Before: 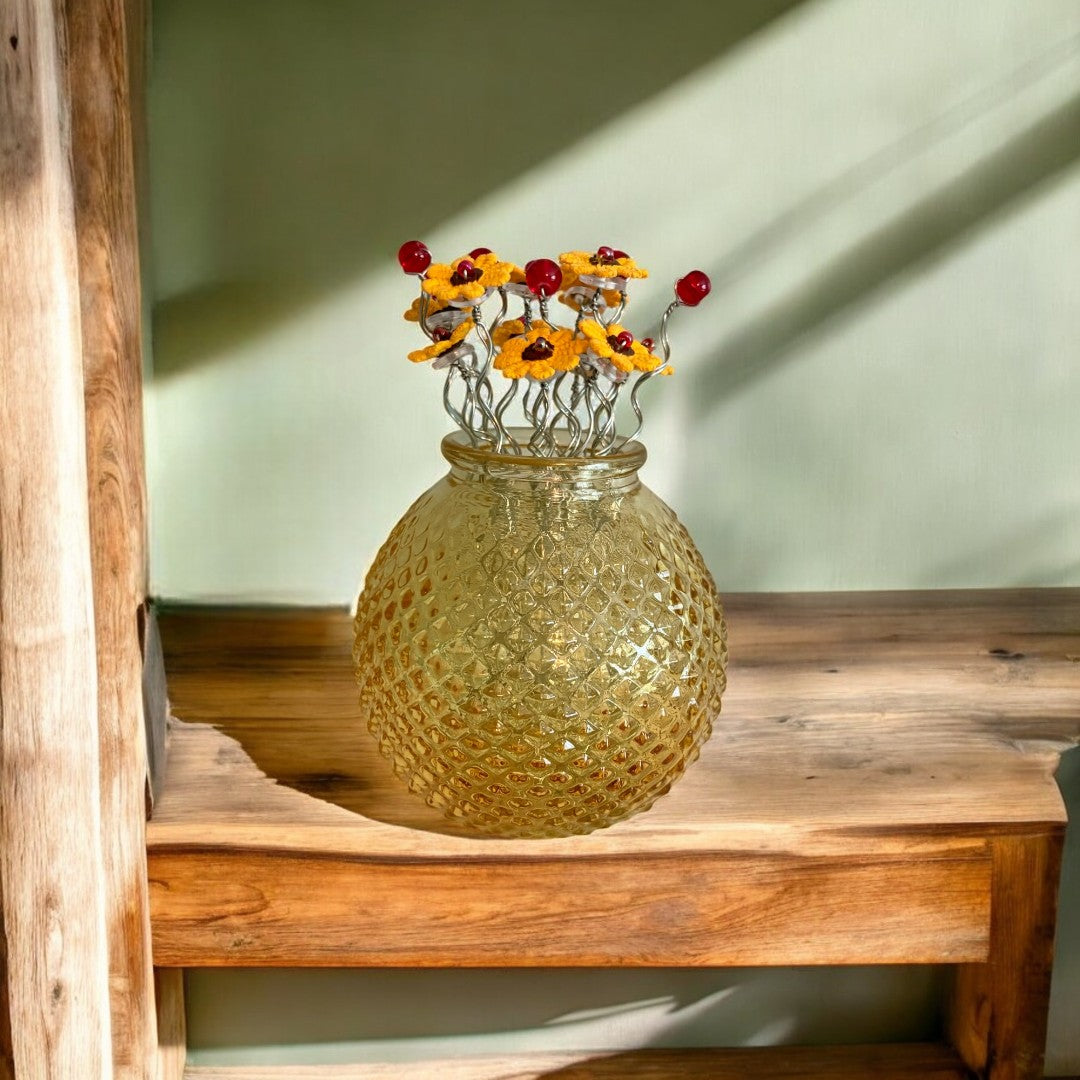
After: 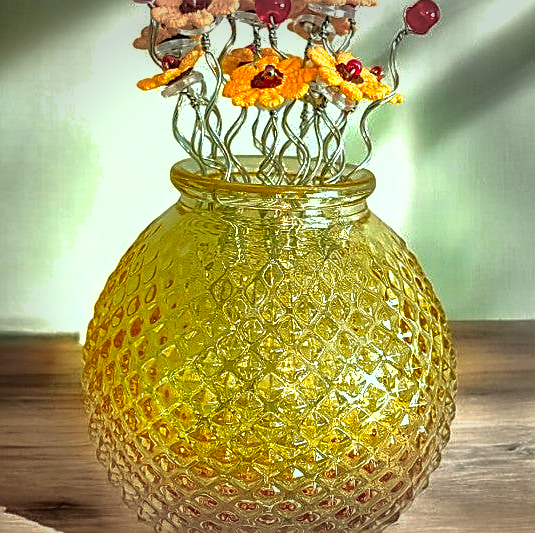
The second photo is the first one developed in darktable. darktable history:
vignetting: fall-off start 69.23%, fall-off radius 29.49%, brightness -0.342, width/height ratio 0.986, shape 0.848
crop: left 25.117%, top 25.203%, right 25.289%, bottom 25.432%
color correction: highlights a* -7.39, highlights b* 1.32, shadows a* -3.02, saturation 1.43
exposure: black level correction 0, exposure 0.695 EV, compensate highlight preservation false
shadows and highlights: on, module defaults
local contrast: on, module defaults
sharpen: radius 1.399, amount 1.236, threshold 0.676
